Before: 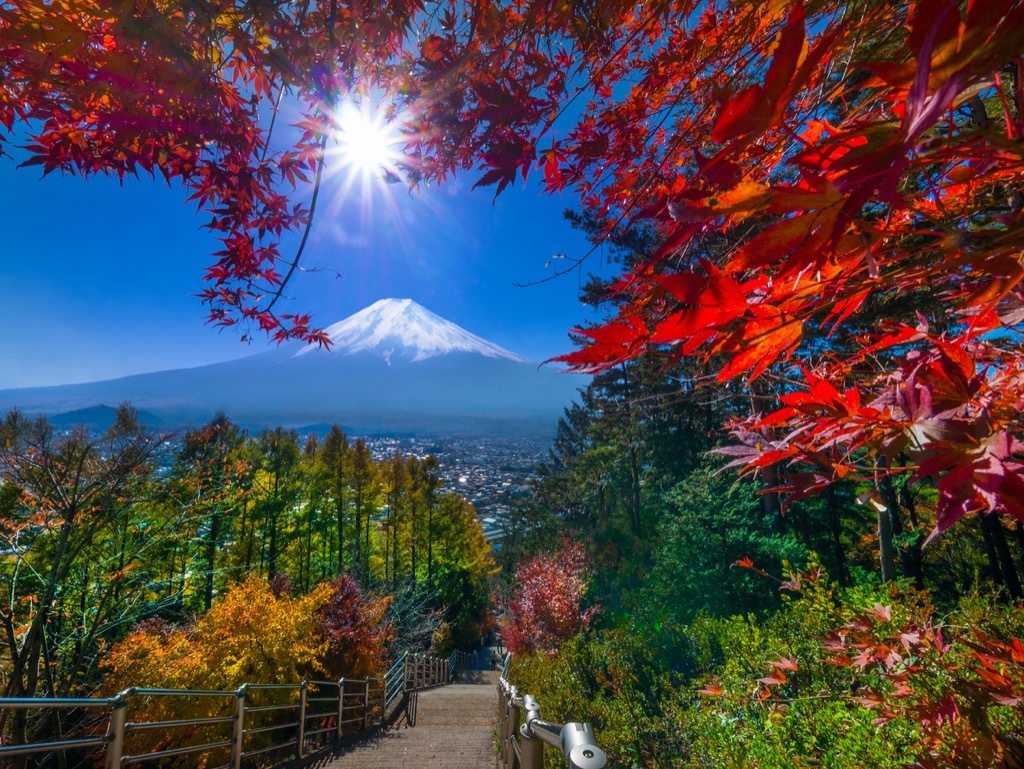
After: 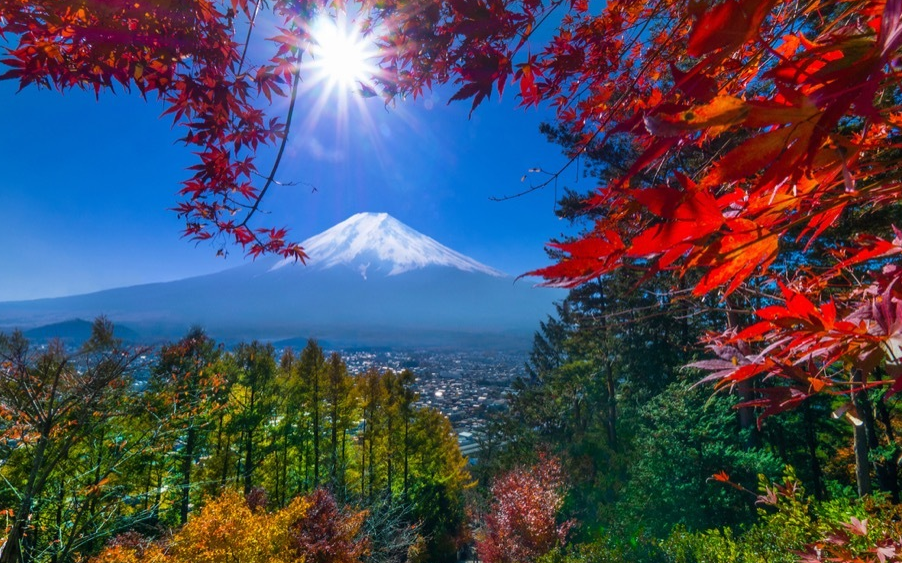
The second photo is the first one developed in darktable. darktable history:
crop and rotate: left 2.353%, top 11.231%, right 9.504%, bottom 15.482%
